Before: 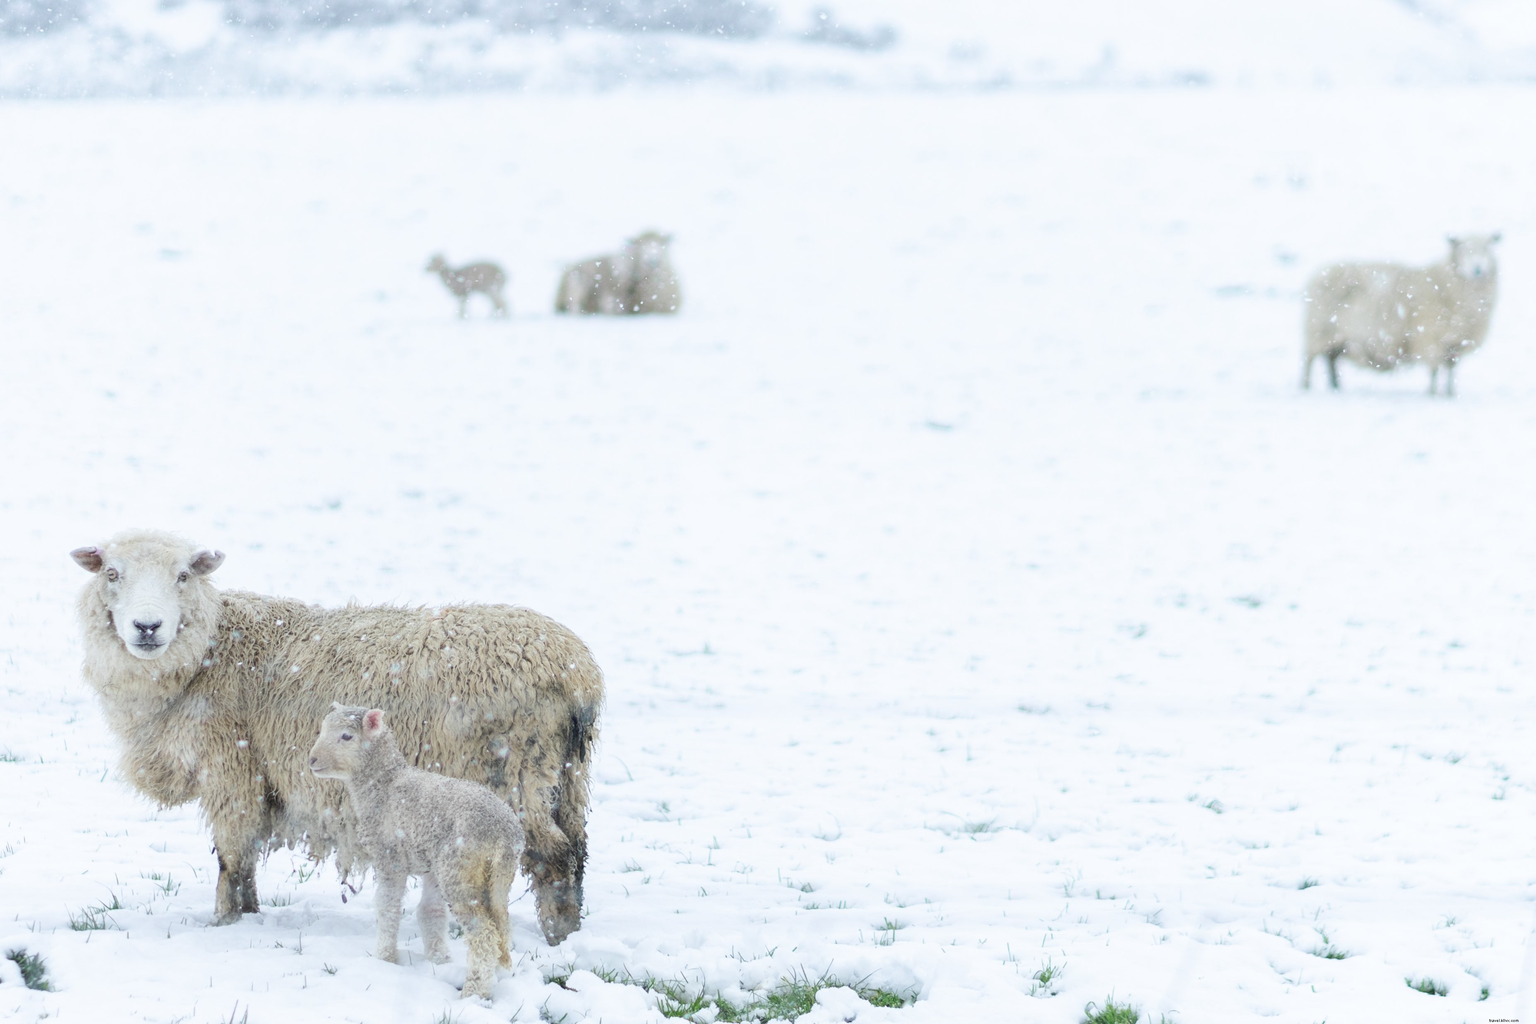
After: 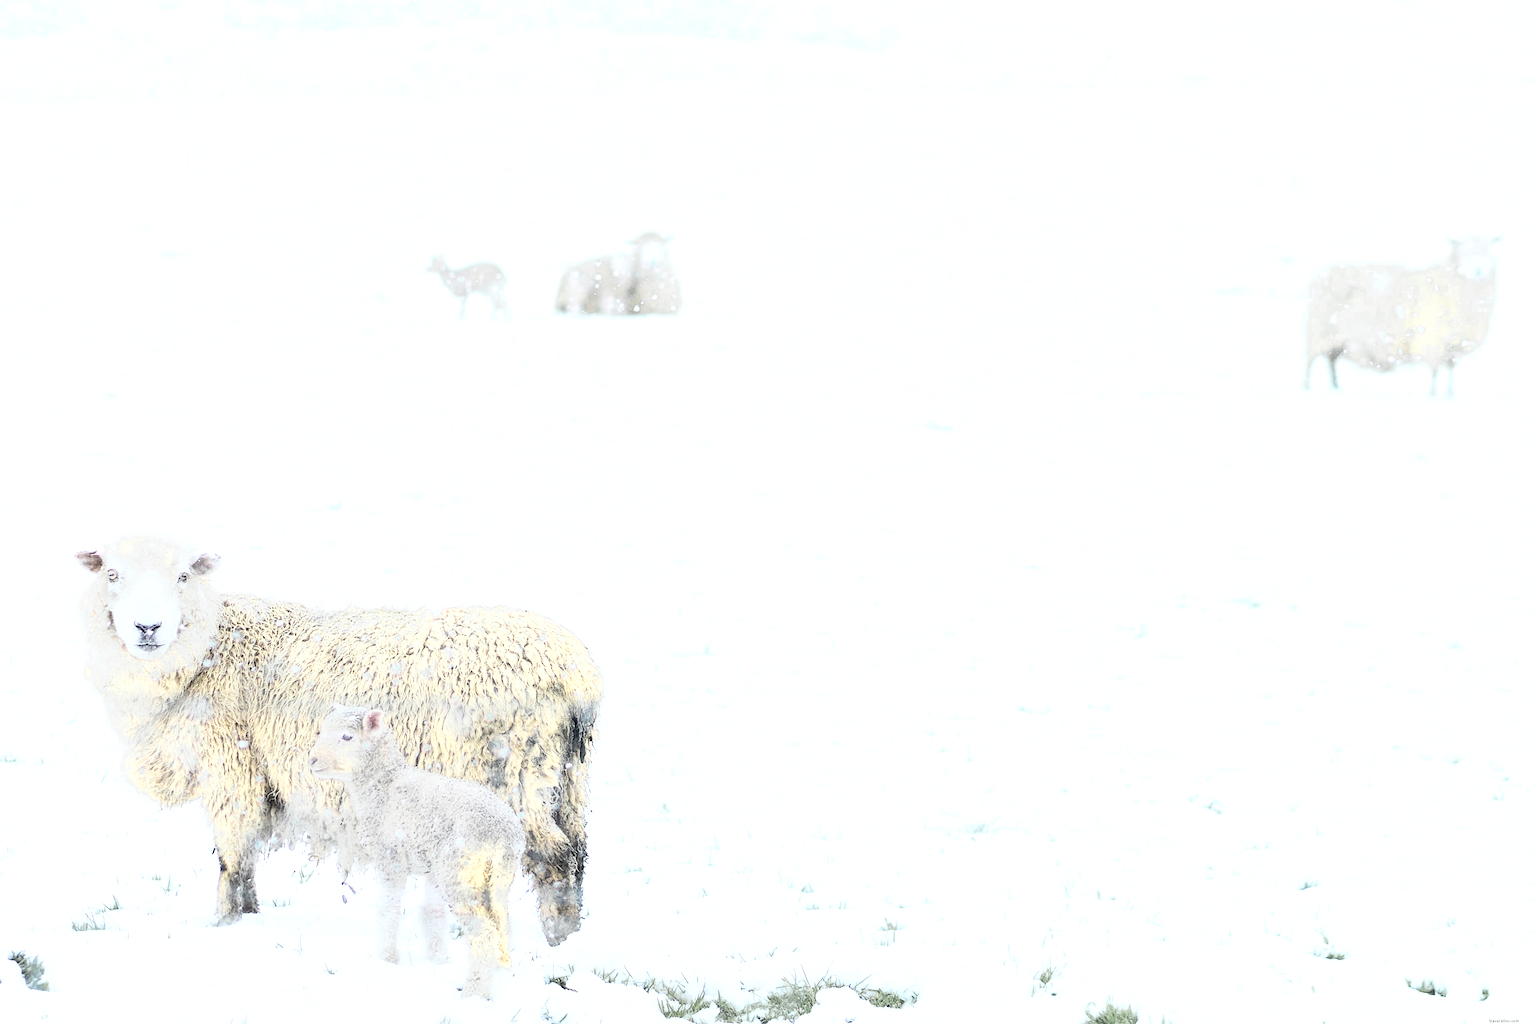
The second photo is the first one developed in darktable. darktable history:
sharpen: radius 1.372, amount 1.25, threshold 0.753
base curve: curves: ch0 [(0, 0) (0.018, 0.026) (0.143, 0.37) (0.33, 0.731) (0.458, 0.853) (0.735, 0.965) (0.905, 0.986) (1, 1)]
exposure: black level correction 0.002, compensate highlight preservation false
color zones: curves: ch0 [(0.004, 0.306) (0.107, 0.448) (0.252, 0.656) (0.41, 0.398) (0.595, 0.515) (0.768, 0.628)]; ch1 [(0.07, 0.323) (0.151, 0.452) (0.252, 0.608) (0.346, 0.221) (0.463, 0.189) (0.61, 0.368) (0.735, 0.395) (0.921, 0.412)]; ch2 [(0, 0.476) (0.132, 0.512) (0.243, 0.512) (0.397, 0.48) (0.522, 0.376) (0.634, 0.536) (0.761, 0.46)]
